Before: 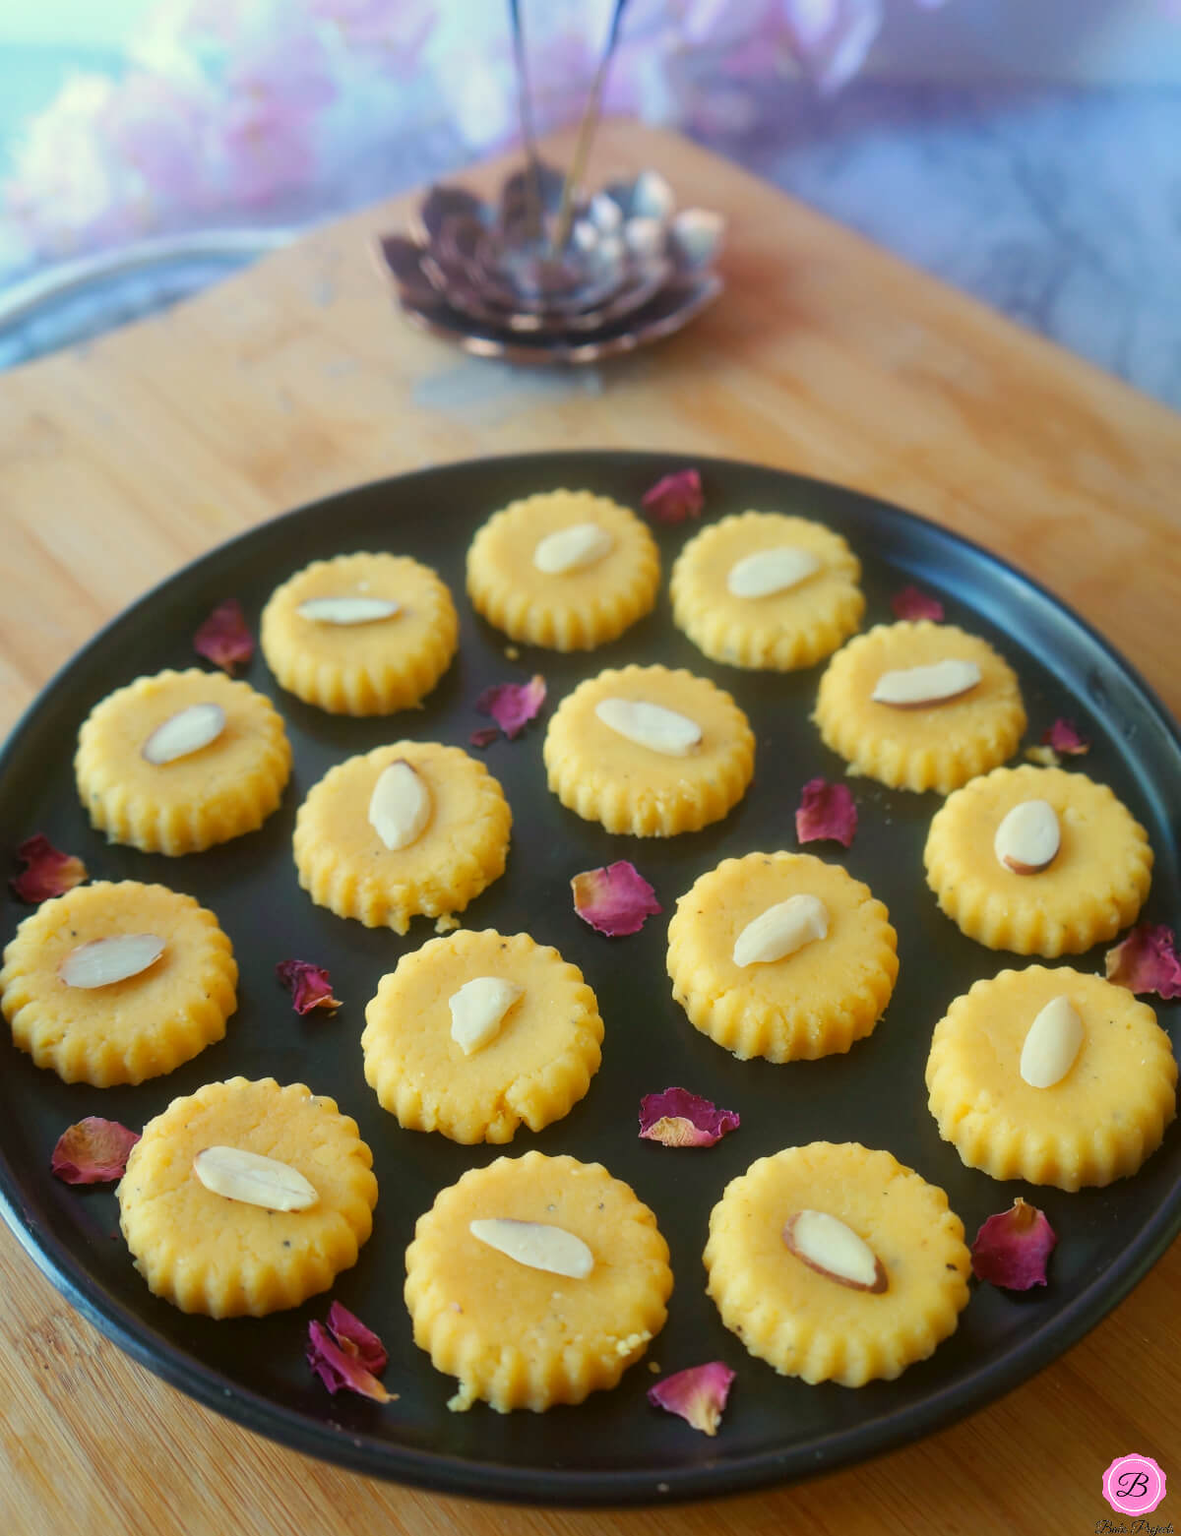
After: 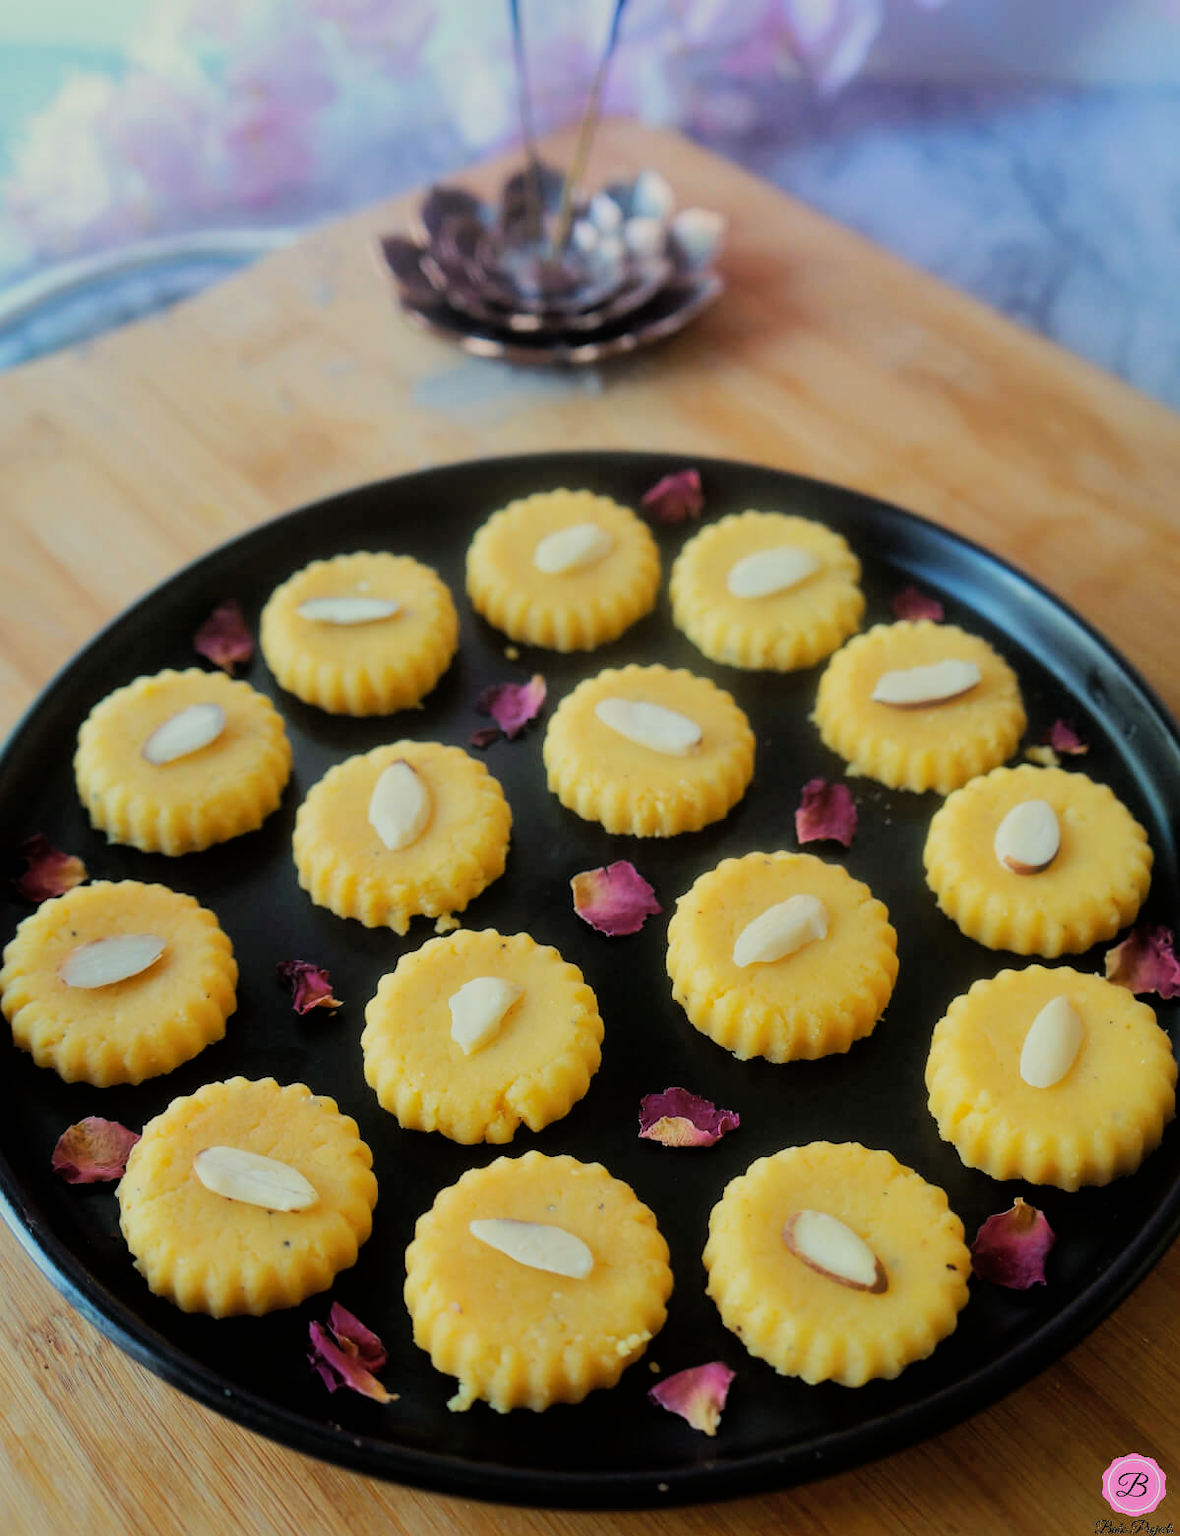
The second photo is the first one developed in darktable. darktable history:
shadows and highlights: shadows 29.97
filmic rgb: black relative exposure -5.02 EV, white relative exposure 4 EV, hardness 2.88, contrast 1.405, highlights saturation mix -29.06%, iterations of high-quality reconstruction 0
